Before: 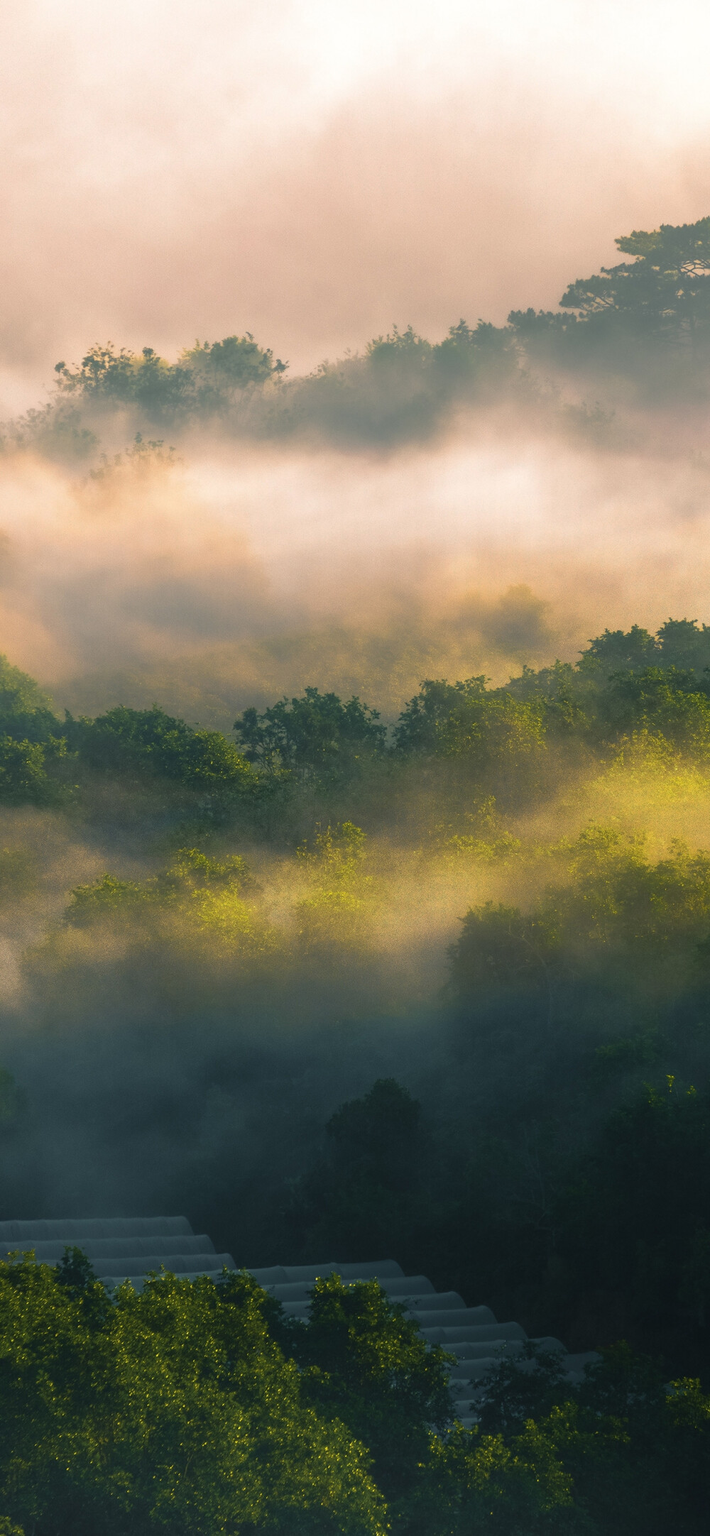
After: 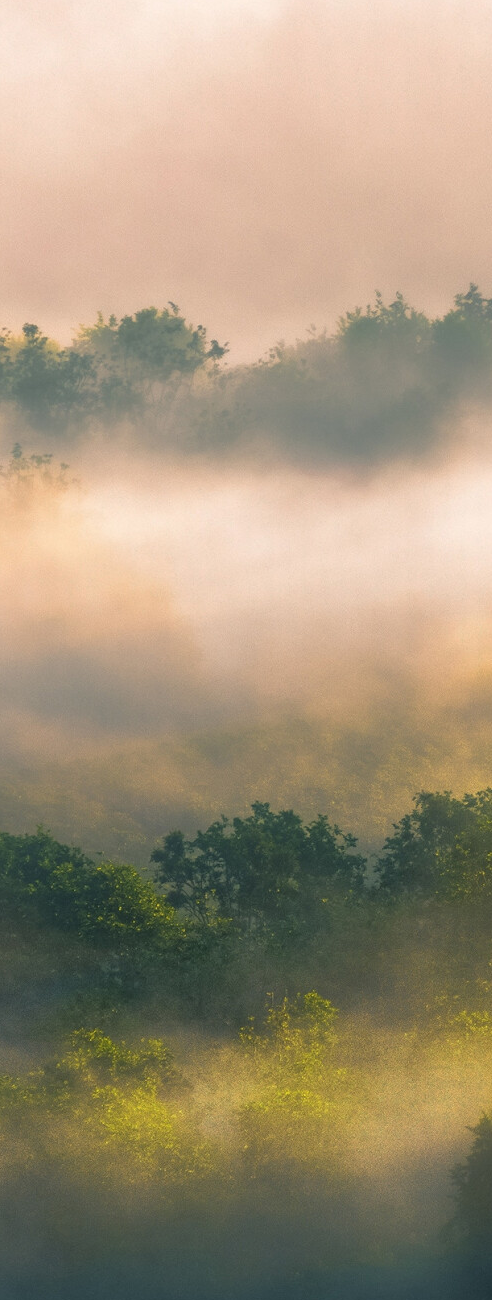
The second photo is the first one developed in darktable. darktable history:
exposure: compensate highlight preservation false
crop: left 17.835%, top 7.675%, right 32.881%, bottom 32.213%
